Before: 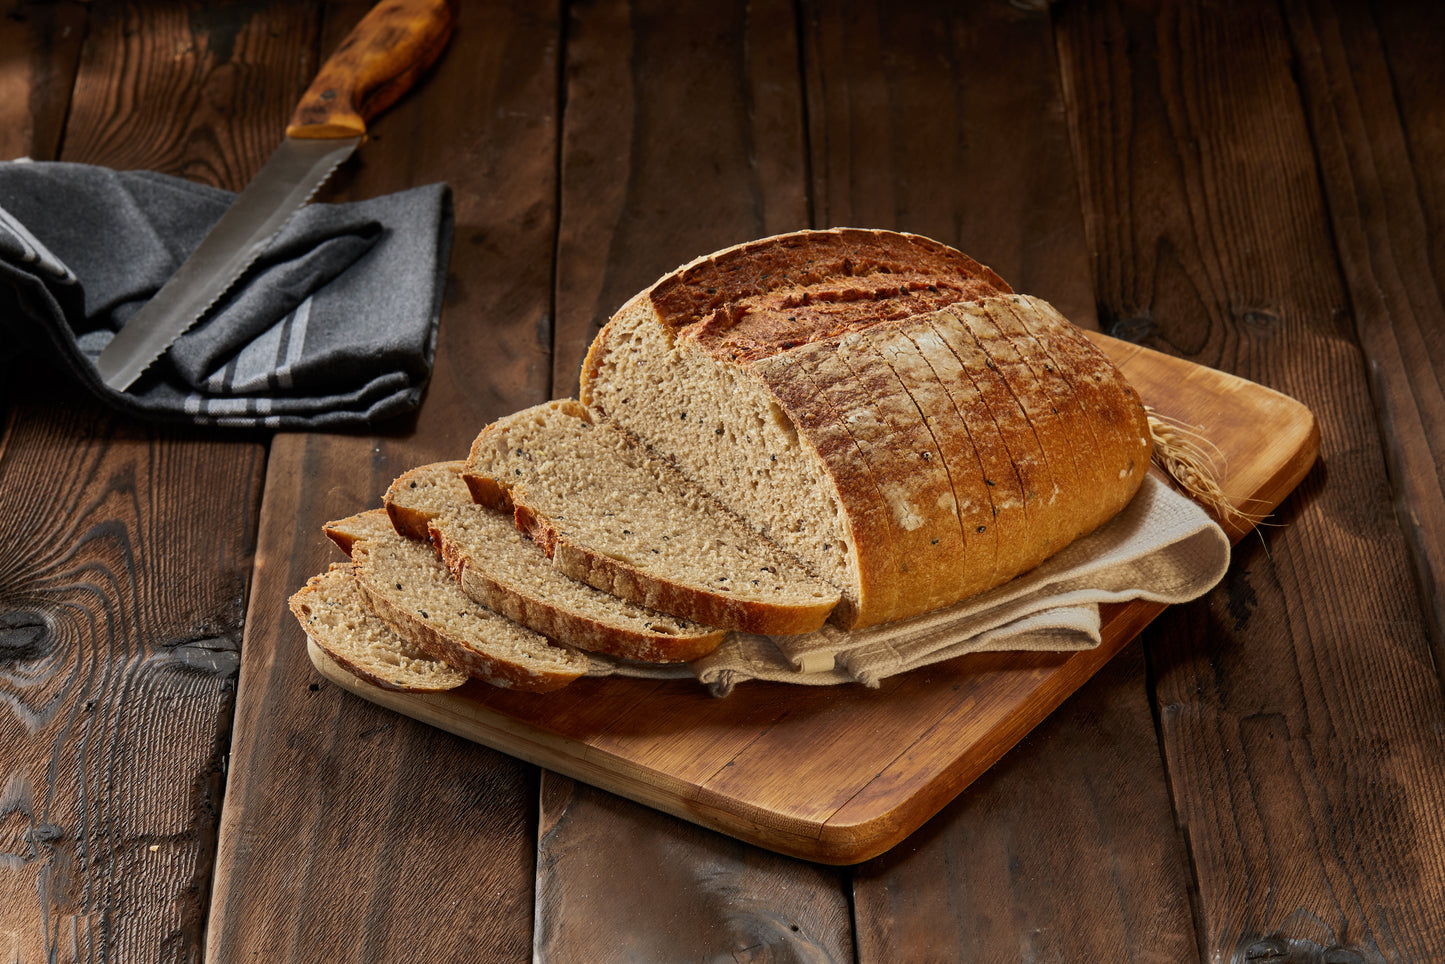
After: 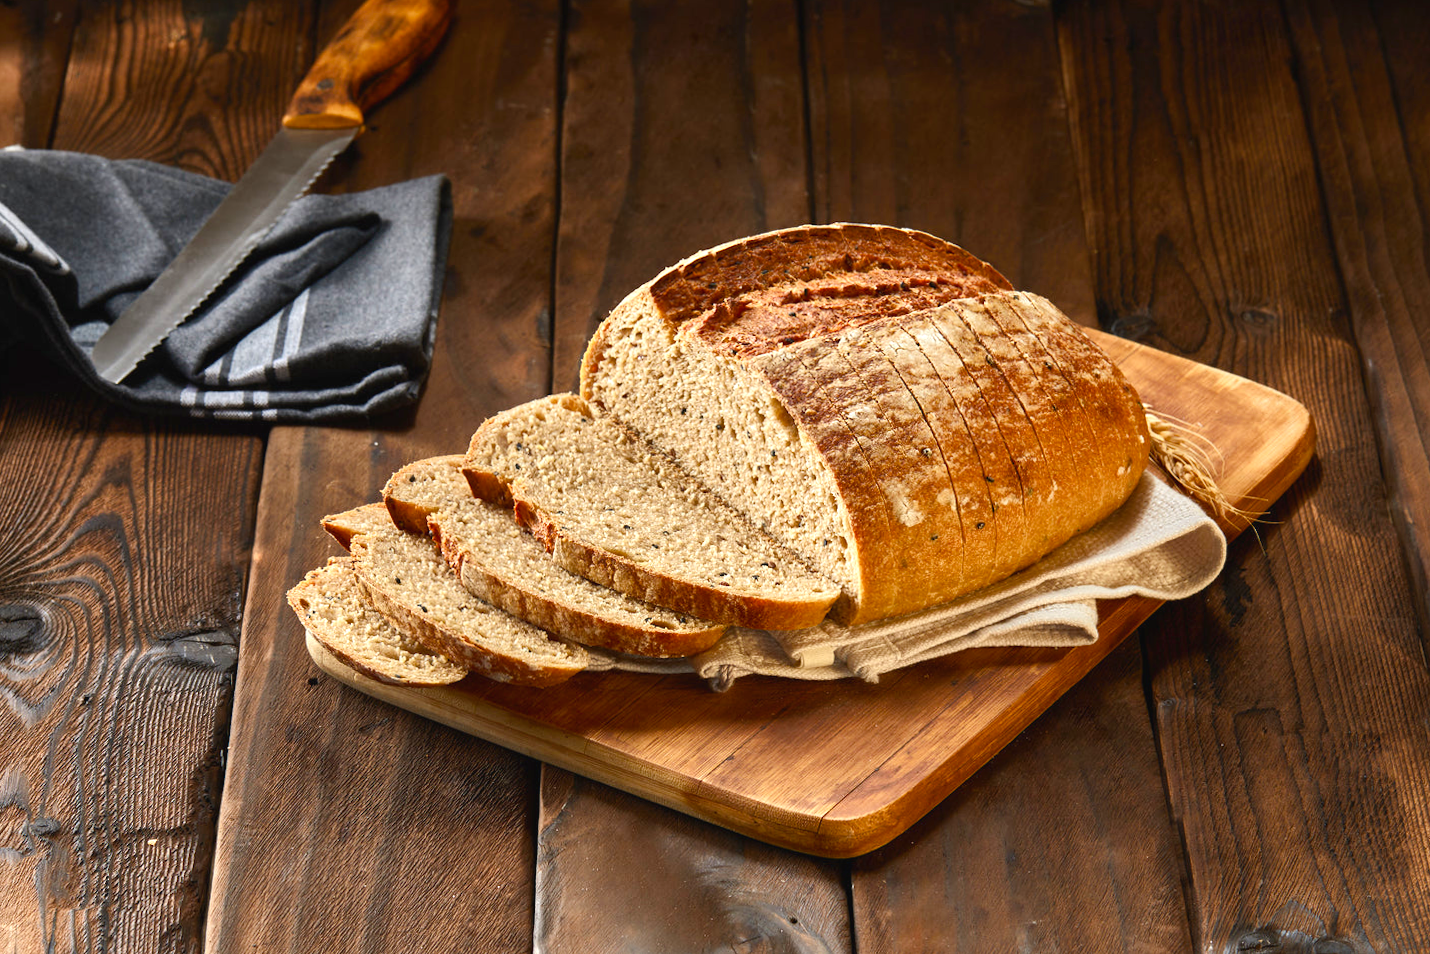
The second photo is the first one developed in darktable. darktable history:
color balance rgb: linear chroma grading › shadows 32%, linear chroma grading › global chroma -2%, linear chroma grading › mid-tones 4%, perceptual saturation grading › global saturation -2%, perceptual saturation grading › highlights -8%, perceptual saturation grading › mid-tones 8%, perceptual saturation grading › shadows 4%, perceptual brilliance grading › highlights 8%, perceptual brilliance grading › mid-tones 4%, perceptual brilliance grading › shadows 2%, global vibrance 16%, saturation formula JzAzBz (2021)
exposure: black level correction -0.002, exposure 0.54 EV, compensate highlight preservation false
rotate and perspective: rotation 0.174°, lens shift (vertical) 0.013, lens shift (horizontal) 0.019, shear 0.001, automatic cropping original format, crop left 0.007, crop right 0.991, crop top 0.016, crop bottom 0.997
